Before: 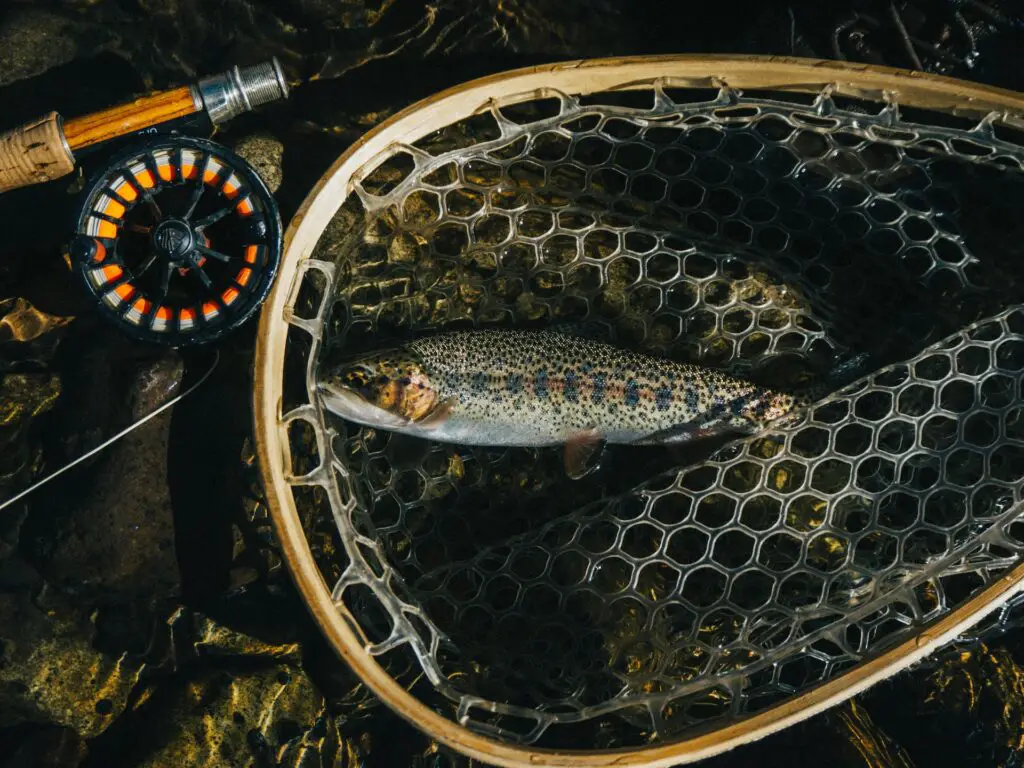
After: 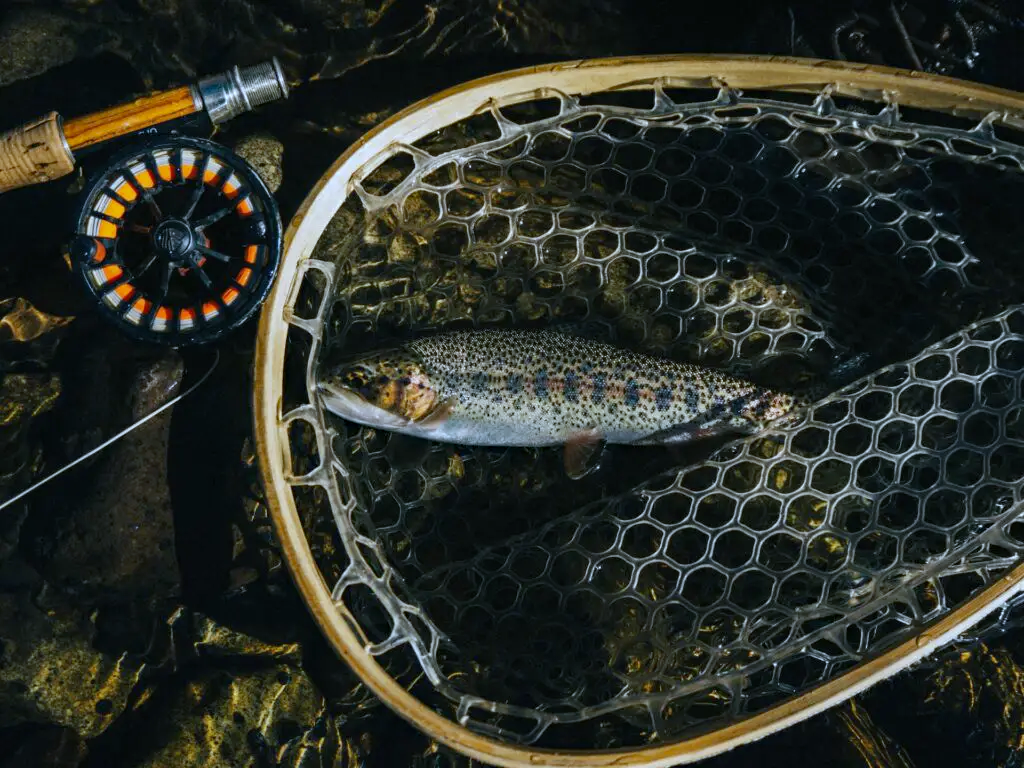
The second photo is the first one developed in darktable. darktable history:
haze removal: compatibility mode true, adaptive false
white balance: red 0.926, green 1.003, blue 1.133
